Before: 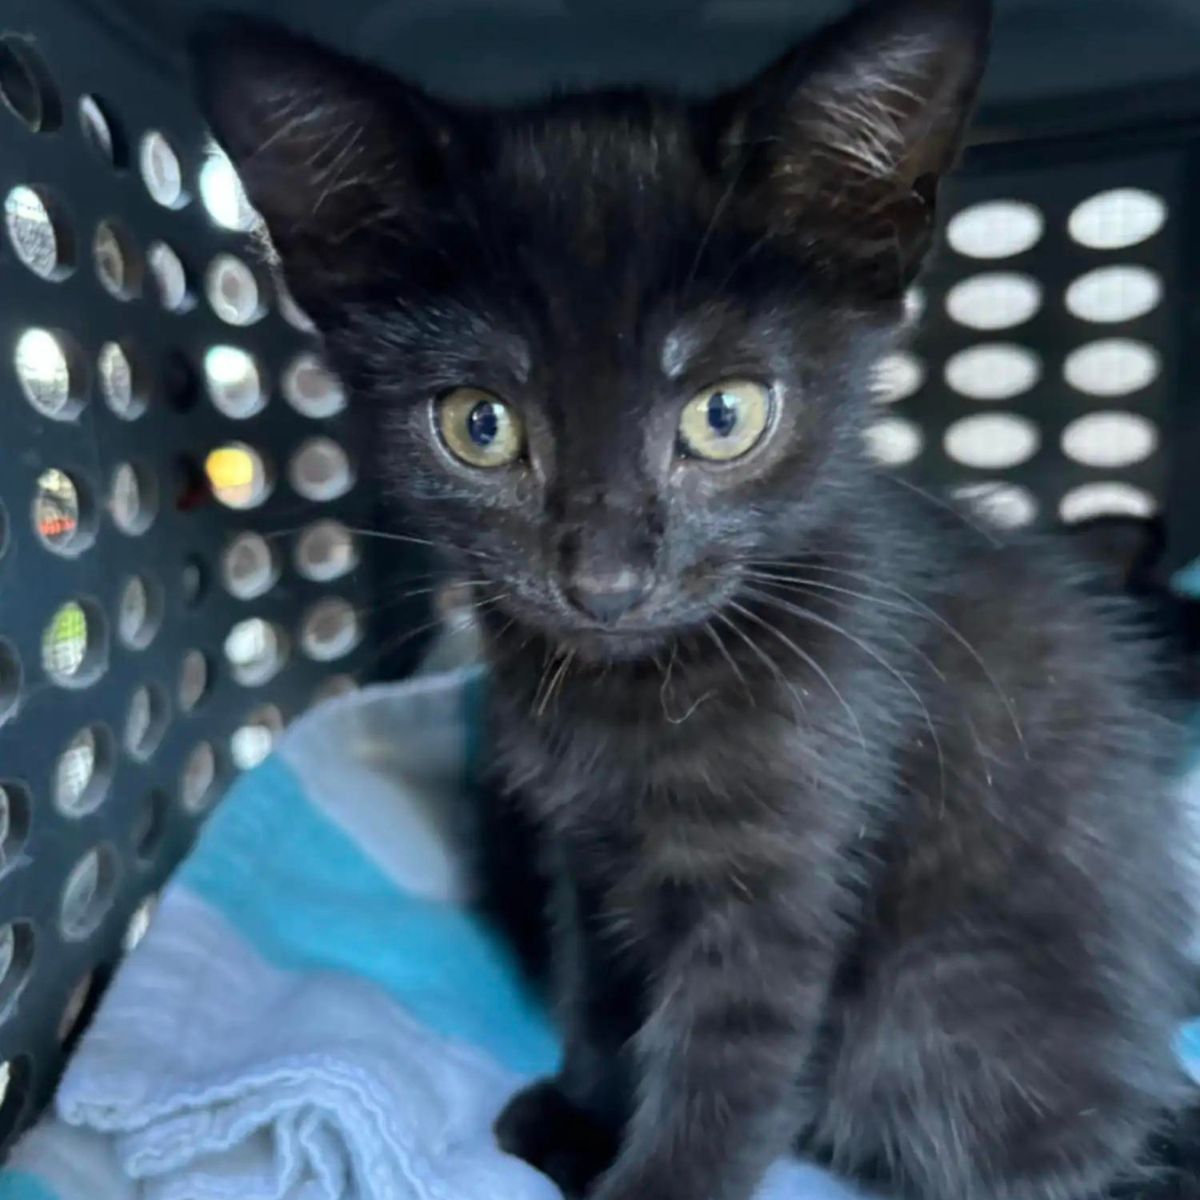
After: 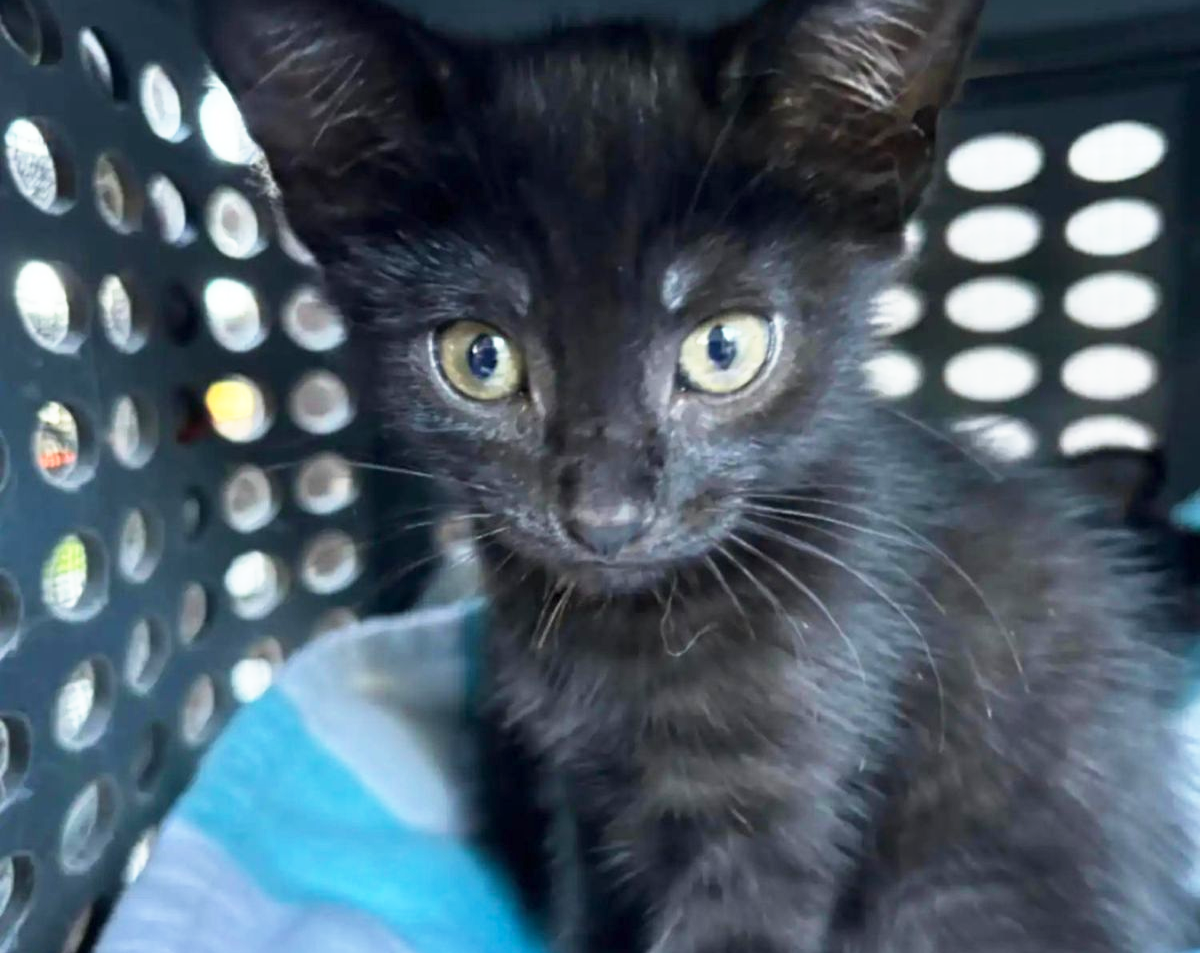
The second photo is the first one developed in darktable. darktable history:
base curve: curves: ch0 [(0, 0) (0.557, 0.834) (1, 1)], preserve colors none
crop and rotate: top 5.658%, bottom 14.922%
